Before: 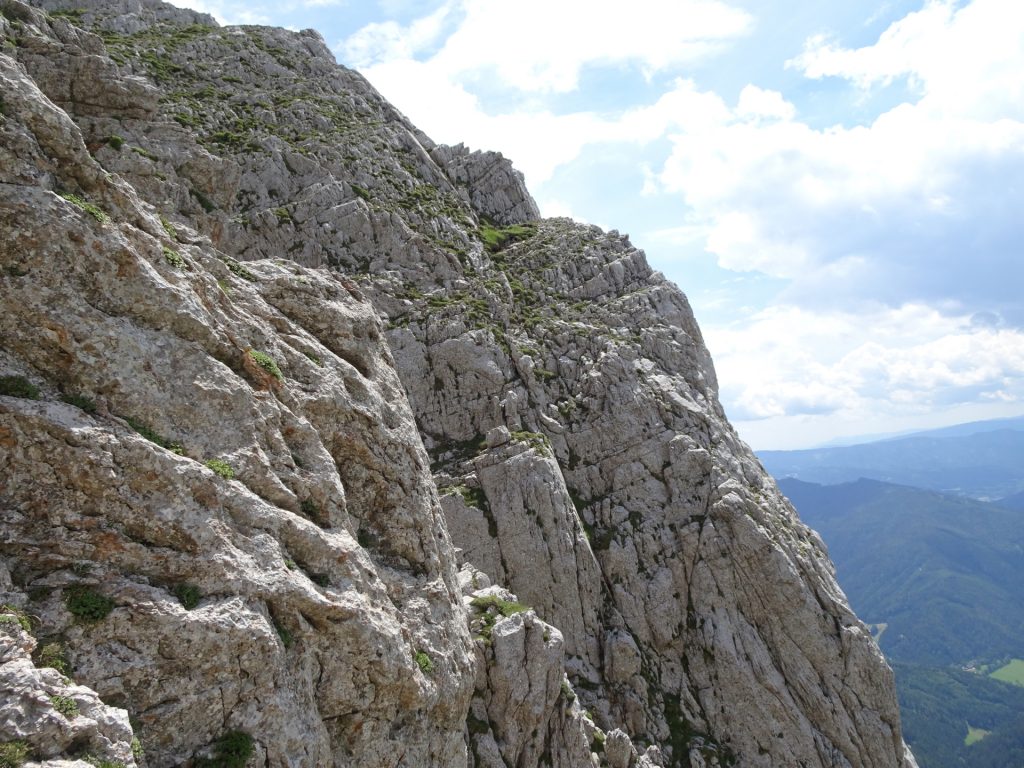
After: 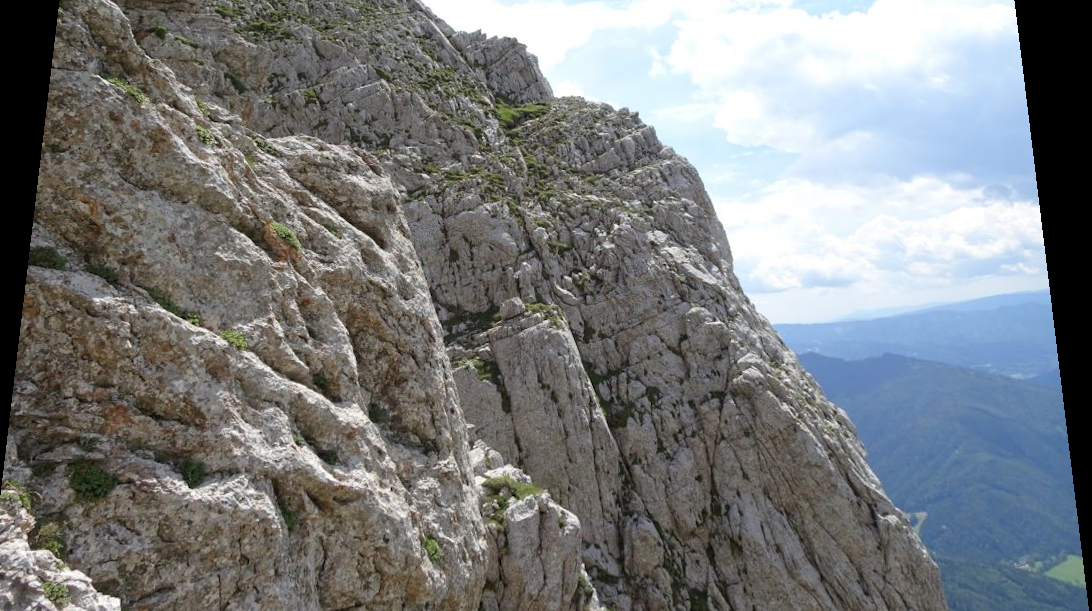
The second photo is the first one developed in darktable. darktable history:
crop and rotate: left 1.814%, top 12.818%, right 0.25%, bottom 9.225%
rotate and perspective: rotation 0.128°, lens shift (vertical) -0.181, lens shift (horizontal) -0.044, shear 0.001, automatic cropping off
